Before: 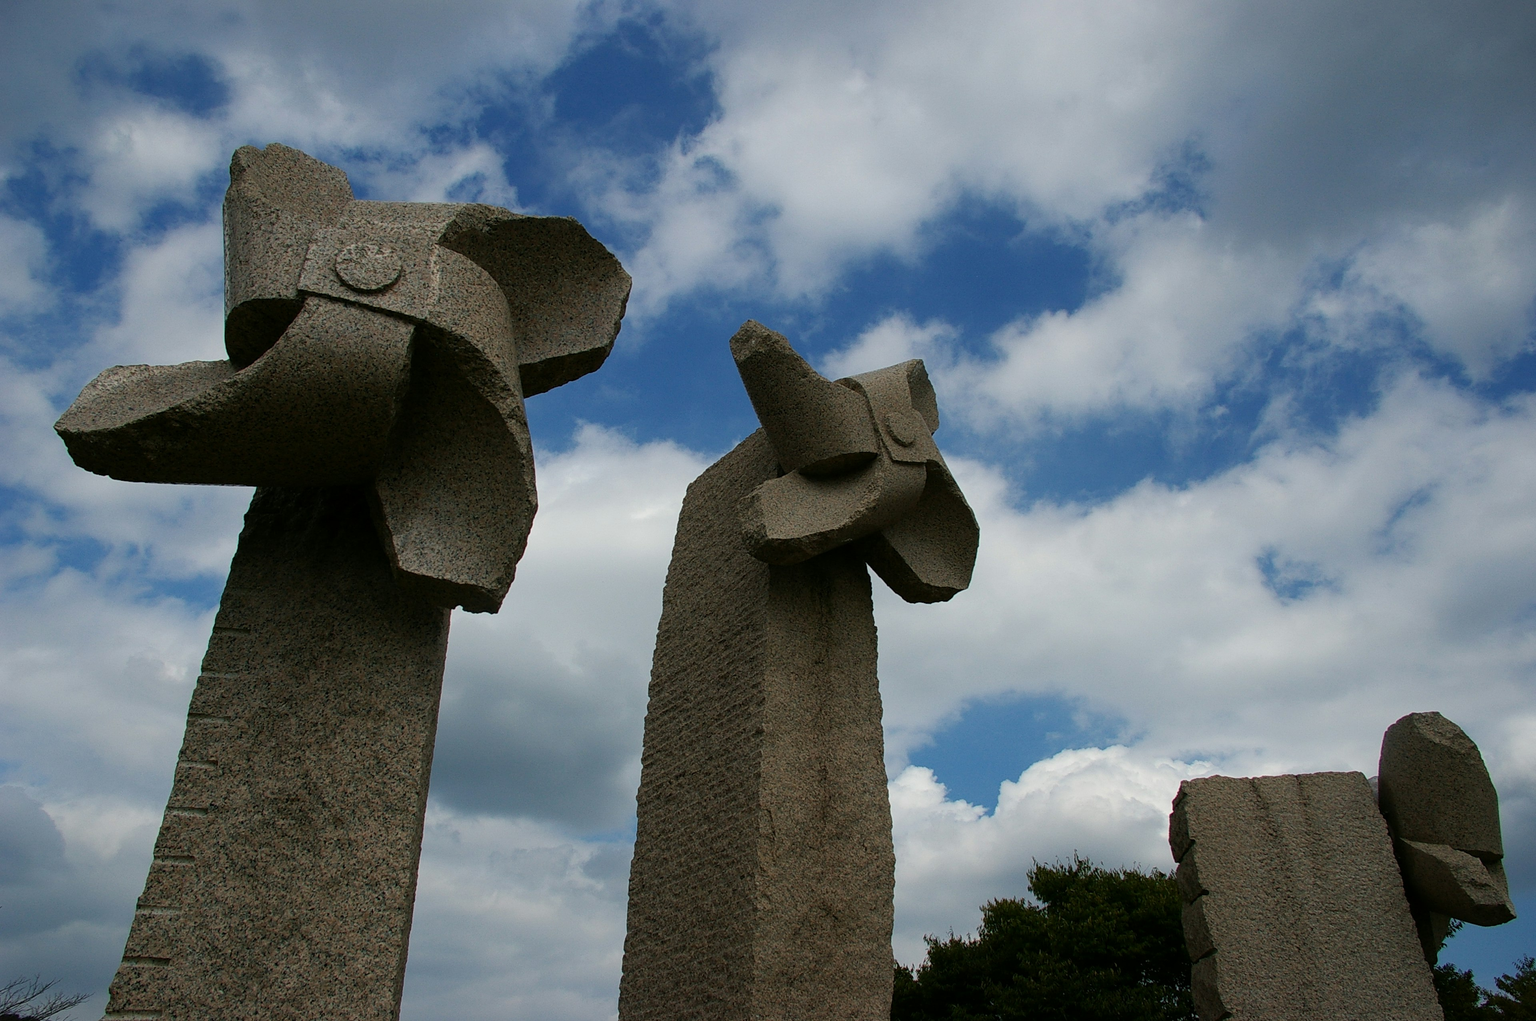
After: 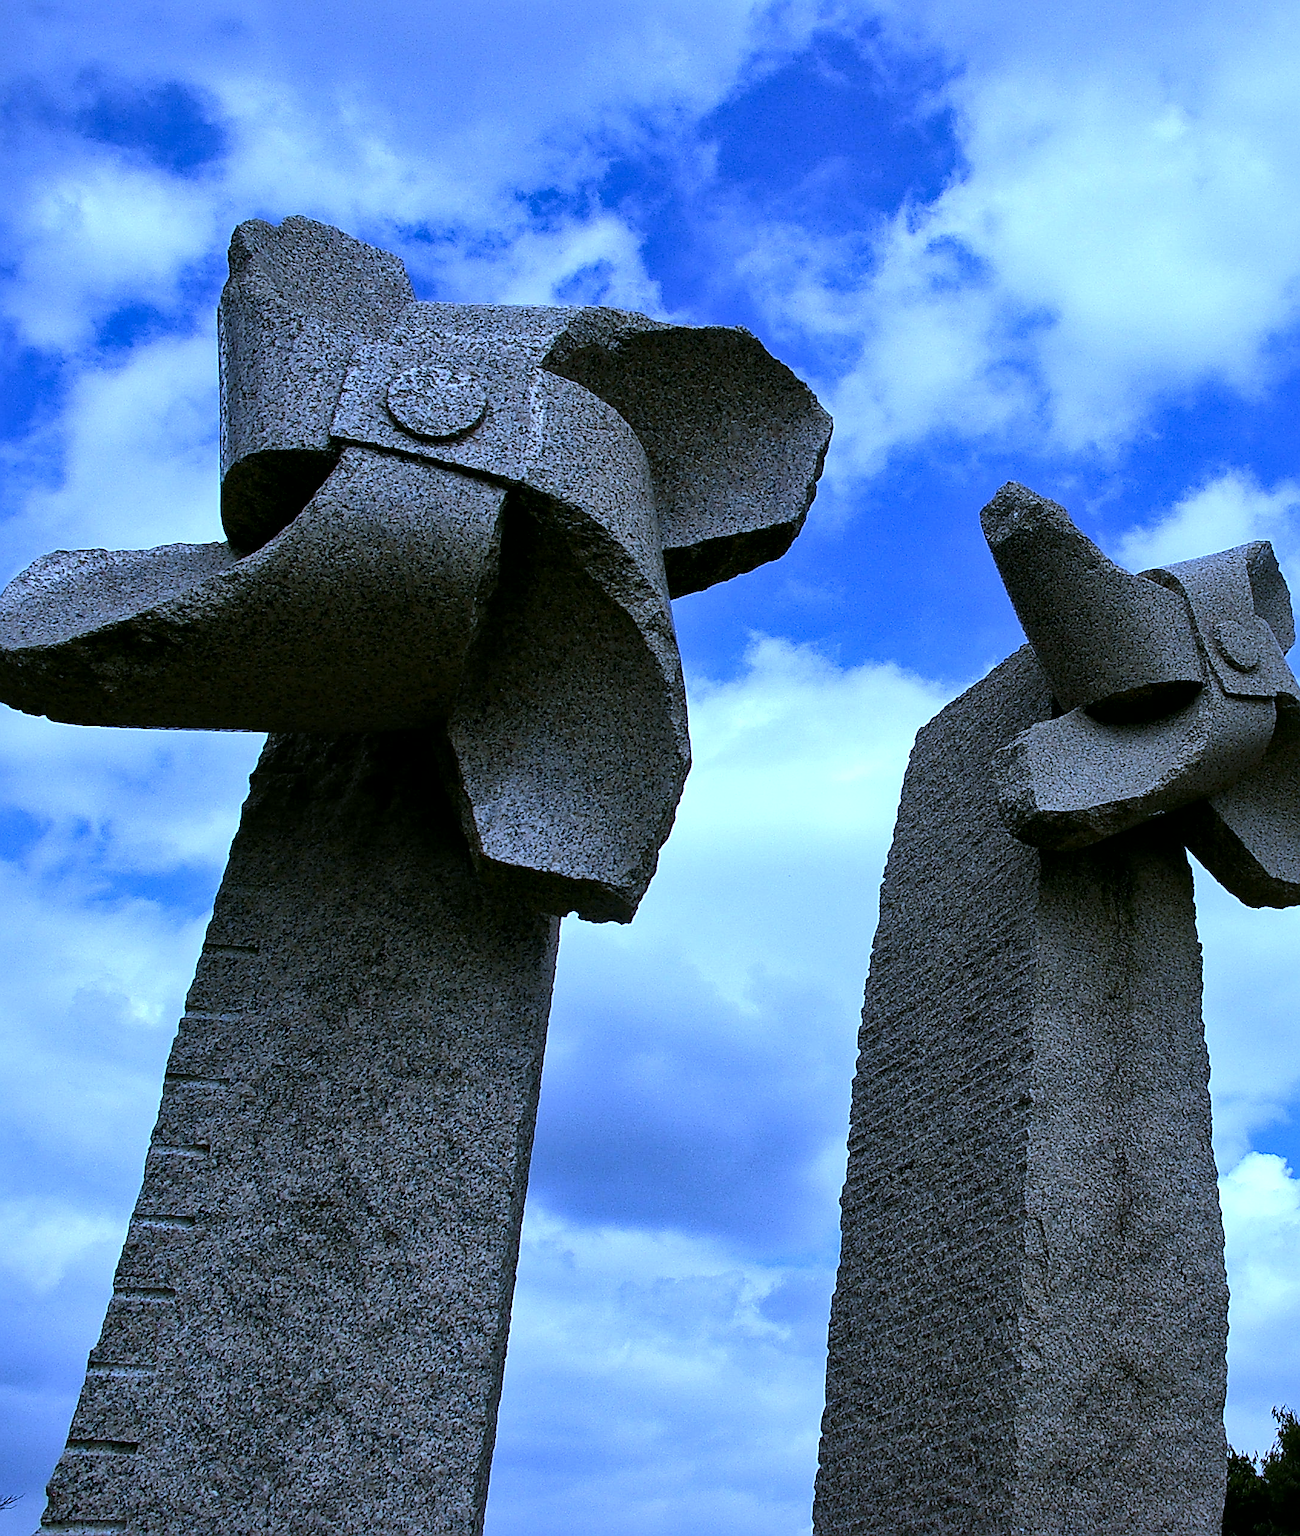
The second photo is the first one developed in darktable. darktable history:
local contrast: mode bilateral grid, contrast 25, coarseness 60, detail 151%, midtone range 0.2
exposure: exposure 0.648 EV, compensate highlight preservation false
white balance: red 0.766, blue 1.537
sharpen: radius 1.4, amount 1.25, threshold 0.7
crop: left 5.114%, right 38.589%
